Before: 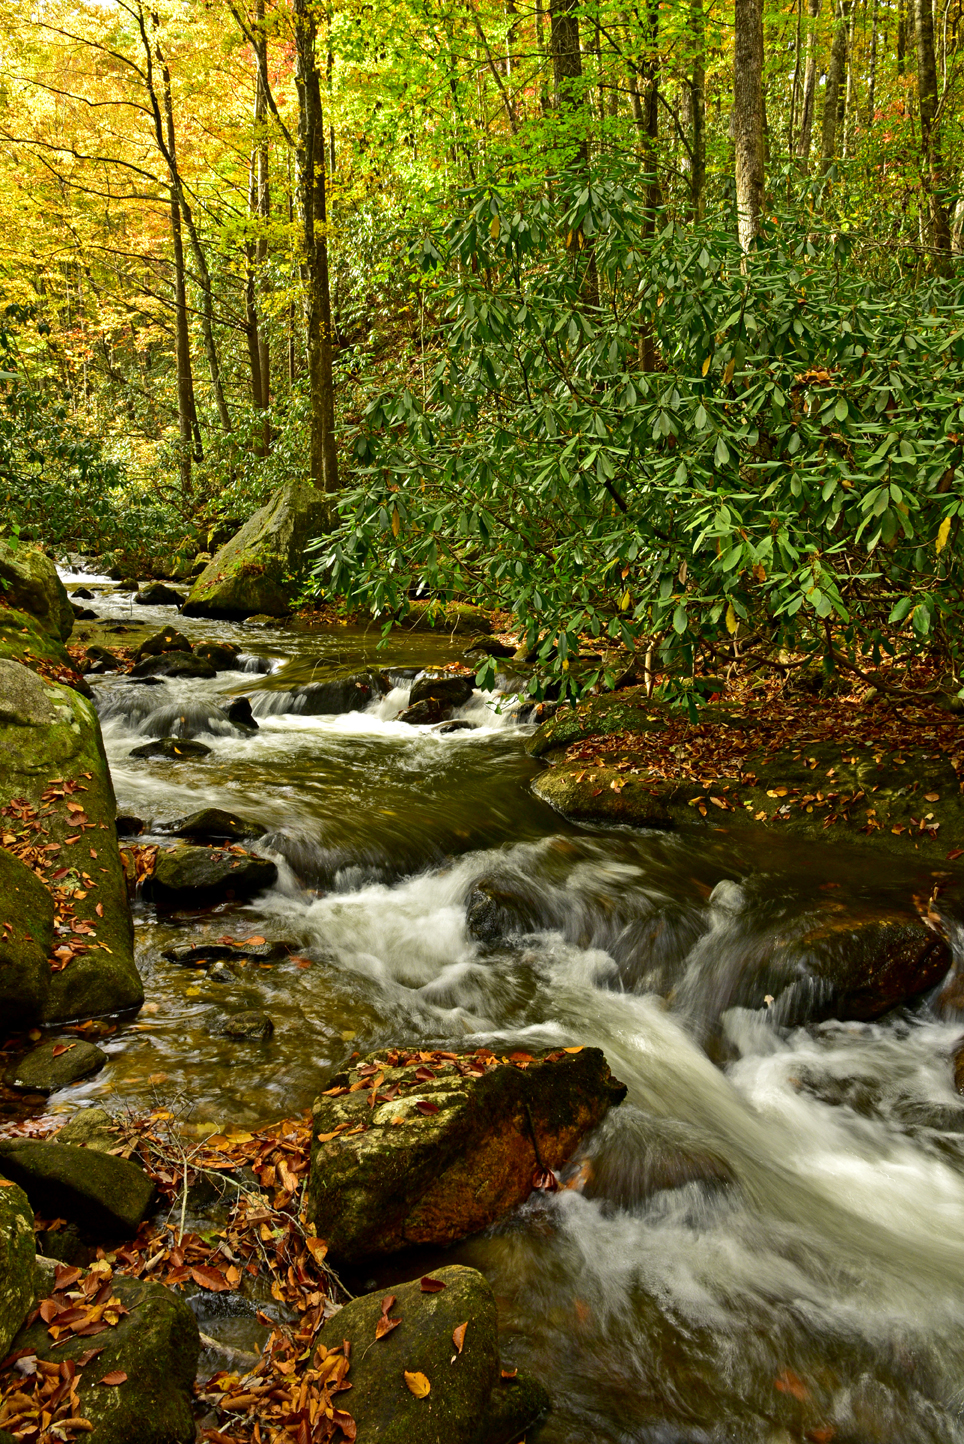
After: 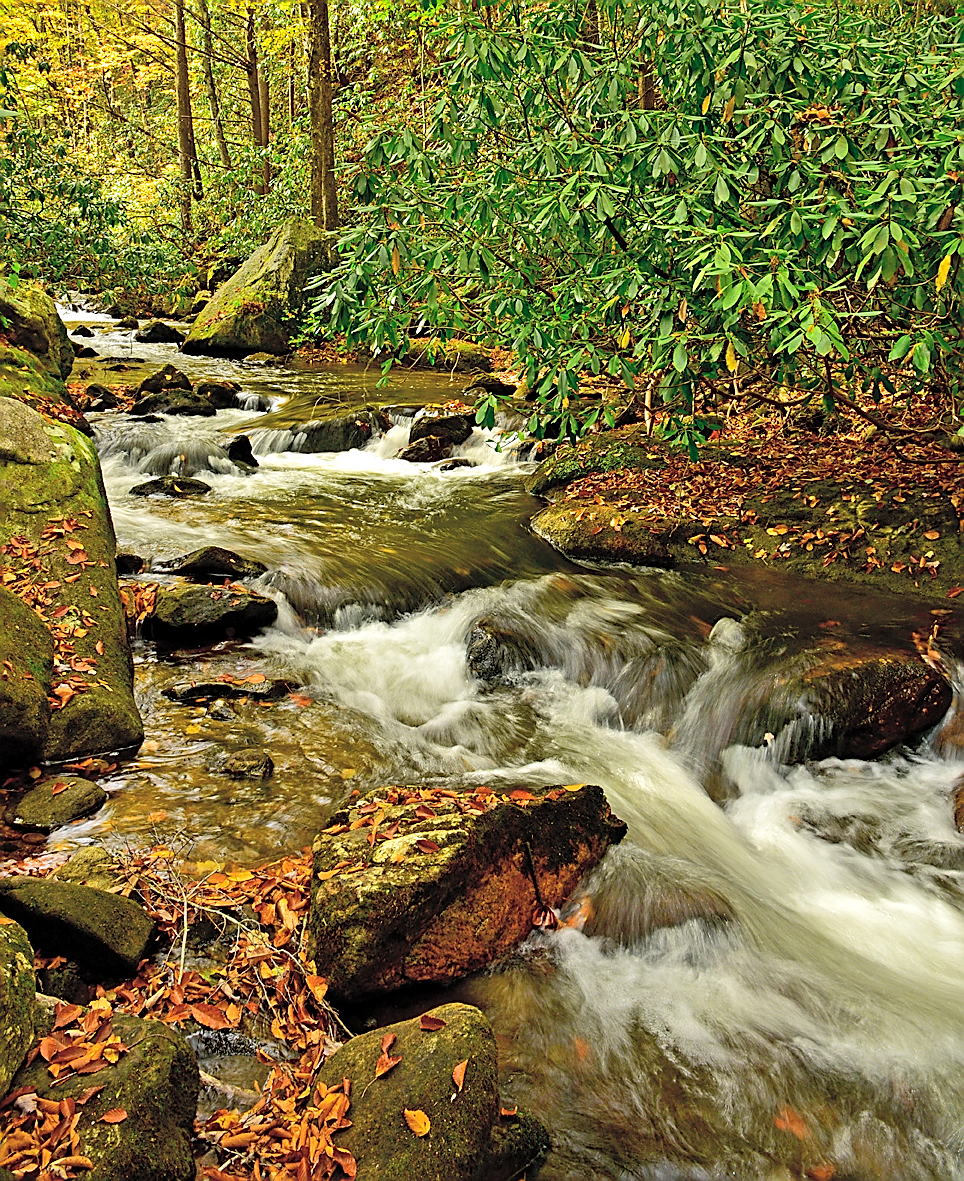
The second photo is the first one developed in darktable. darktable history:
exposure: exposure 0.074 EV, compensate highlight preservation false
contrast brightness saturation: brightness 0.285
crop and rotate: top 18.188%
sharpen: radius 1.4, amount 1.236, threshold 0.665
